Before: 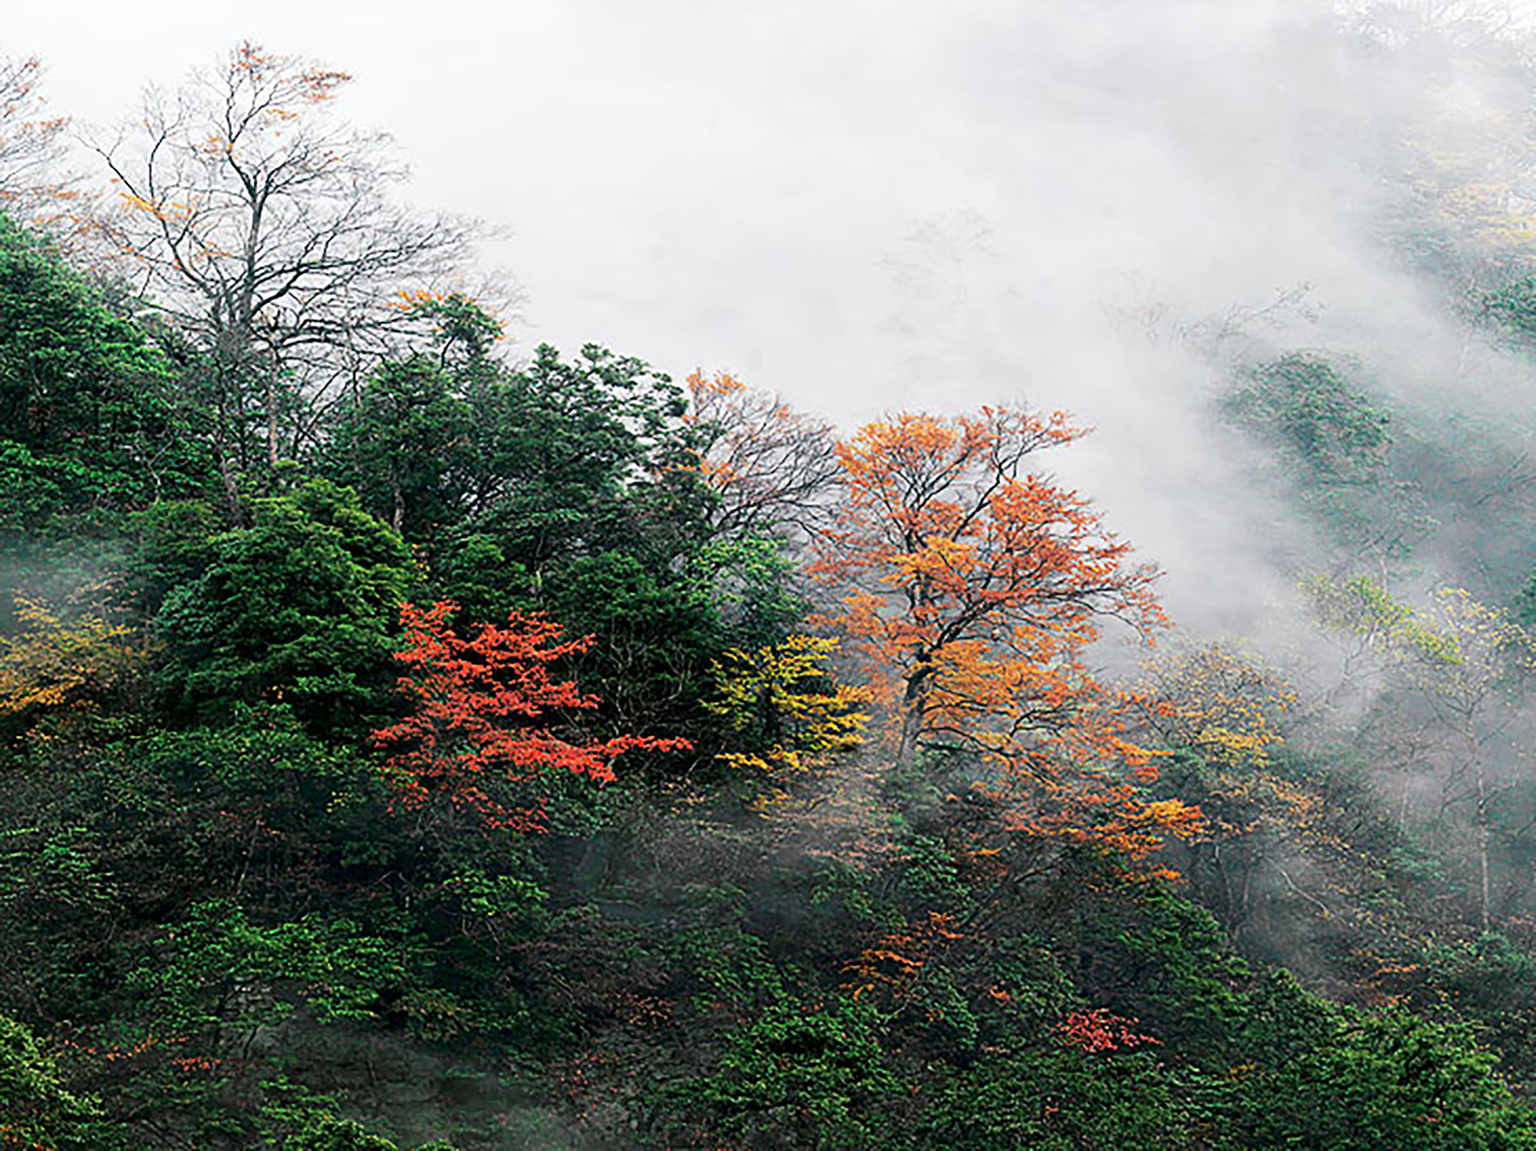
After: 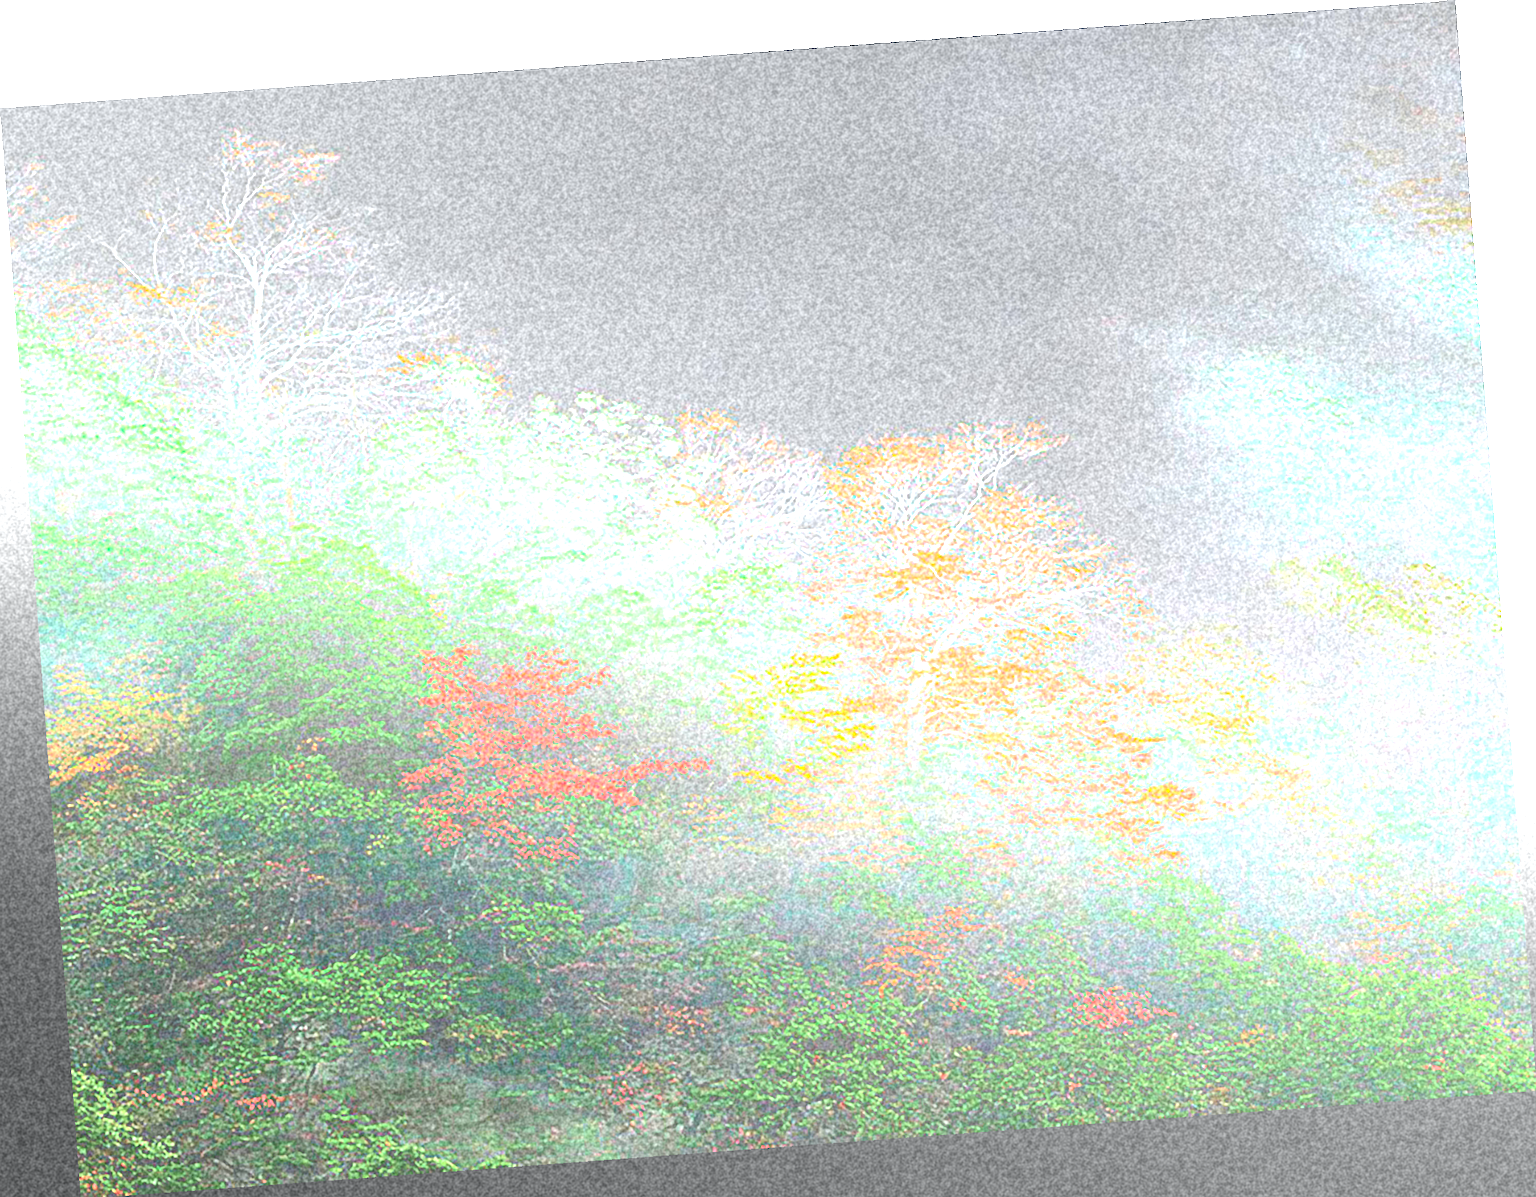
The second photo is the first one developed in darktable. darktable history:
tone curve: curves: ch0 [(0, 0) (0.033, 0.016) (0.171, 0.127) (0.33, 0.331) (0.432, 0.475) (0.601, 0.665) (0.843, 0.876) (1, 1)]; ch1 [(0, 0) (0.339, 0.349) (0.445, 0.42) (0.476, 0.47) (0.501, 0.499) (0.516, 0.525) (0.548, 0.563) (0.584, 0.633) (0.728, 0.746) (1, 1)]; ch2 [(0, 0) (0.327, 0.324) (0.417, 0.44) (0.46, 0.453) (0.502, 0.498) (0.517, 0.524) (0.53, 0.554) (0.579, 0.599) (0.745, 0.704) (1, 1)], color space Lab, independent channels, preserve colors none
bloom: size 85%, threshold 5%, strength 85%
grain: coarseness 46.9 ISO, strength 50.21%, mid-tones bias 0%
exposure: black level correction 0, exposure 1.2 EV, compensate highlight preservation false
rotate and perspective: rotation -4.25°, automatic cropping off
